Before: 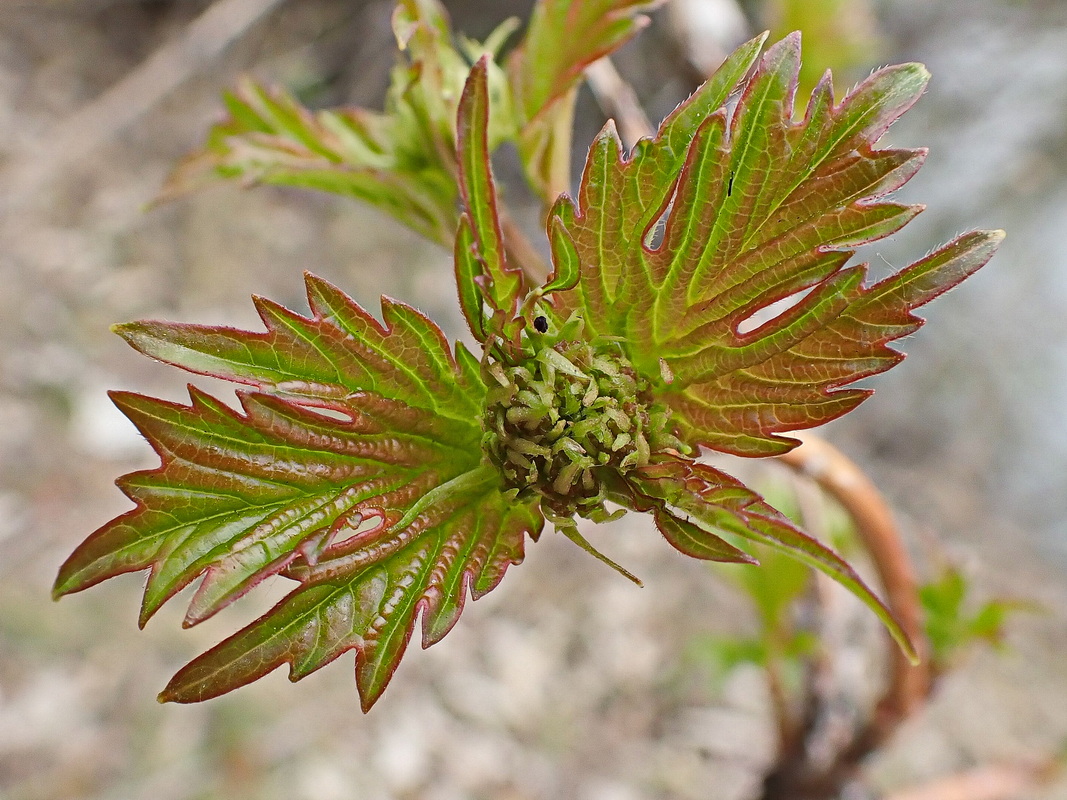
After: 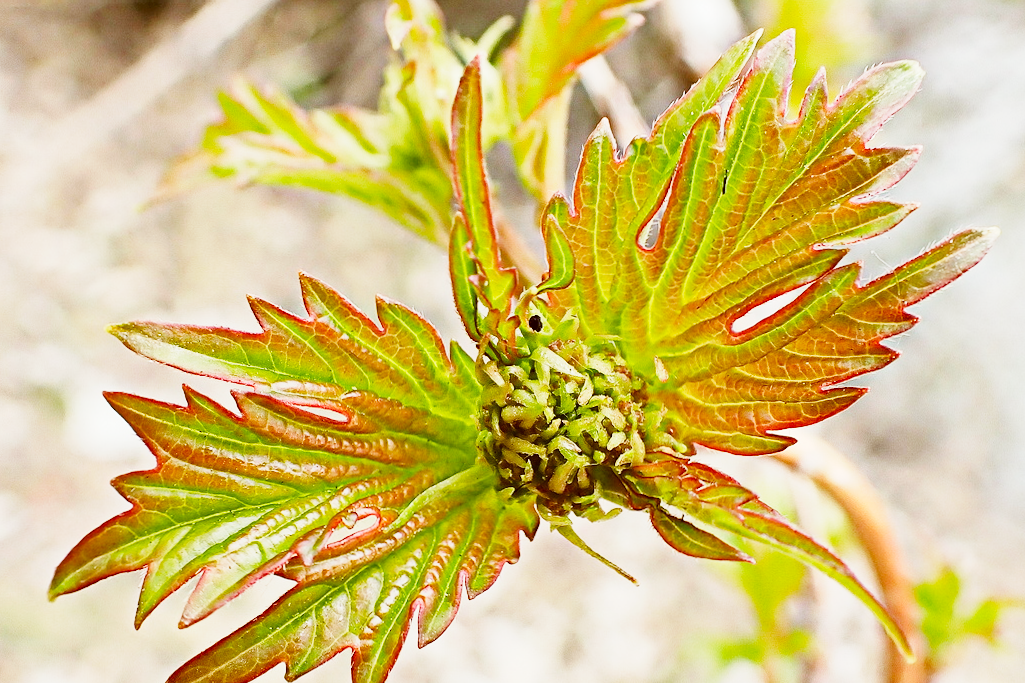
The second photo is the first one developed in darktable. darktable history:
crop and rotate: angle 0.2°, left 0.275%, right 3.127%, bottom 14.18%
base curve: curves: ch0 [(0, 0) (0, 0.001) (0.001, 0.001) (0.004, 0.002) (0.007, 0.004) (0.015, 0.013) (0.033, 0.045) (0.052, 0.096) (0.075, 0.17) (0.099, 0.241) (0.163, 0.42) (0.219, 0.55) (0.259, 0.616) (0.327, 0.722) (0.365, 0.765) (0.522, 0.873) (0.547, 0.881) (0.689, 0.919) (0.826, 0.952) (1, 1)], preserve colors none
color correction: highlights a* -0.482, highlights b* 0.161, shadows a* 4.66, shadows b* 20.72
